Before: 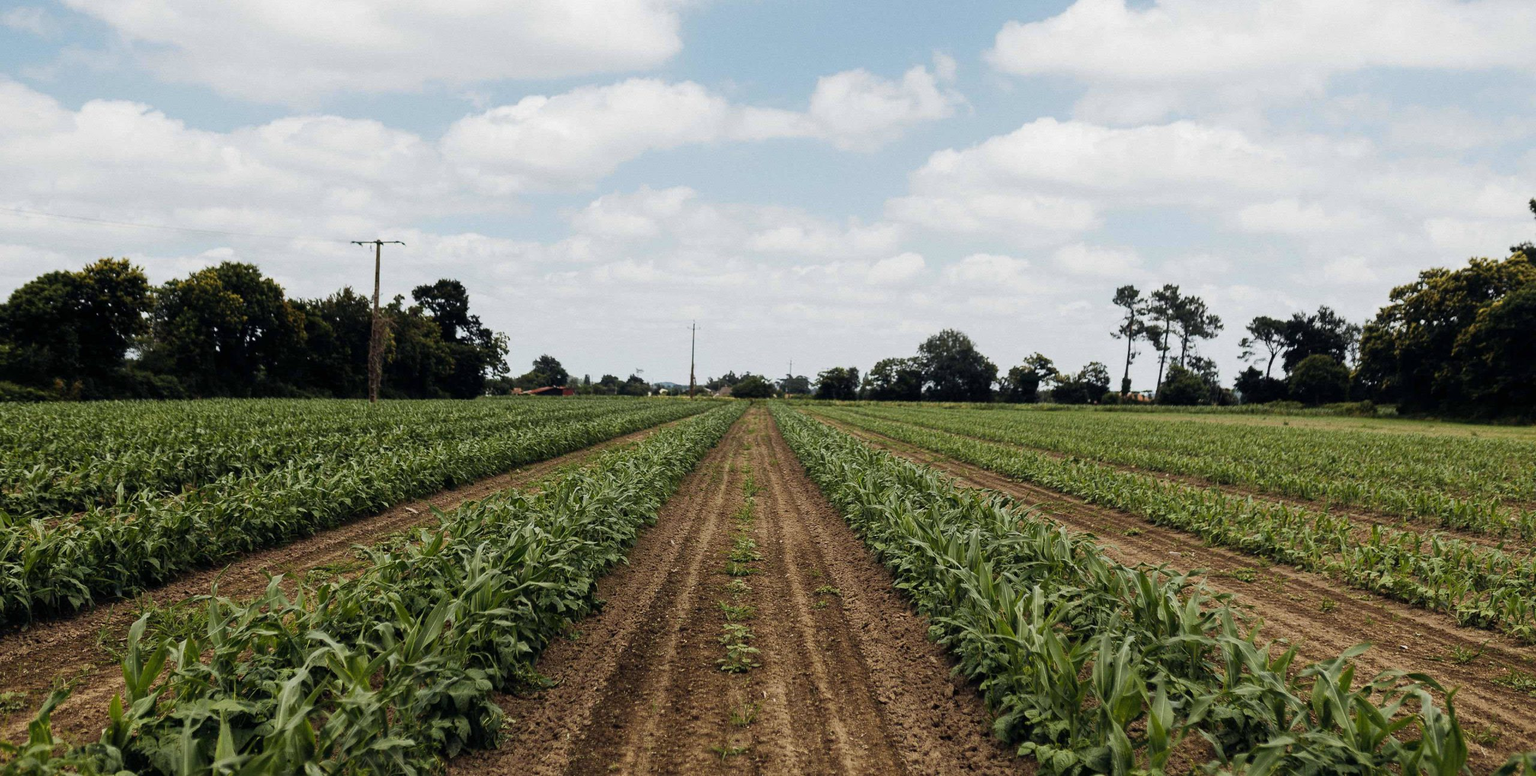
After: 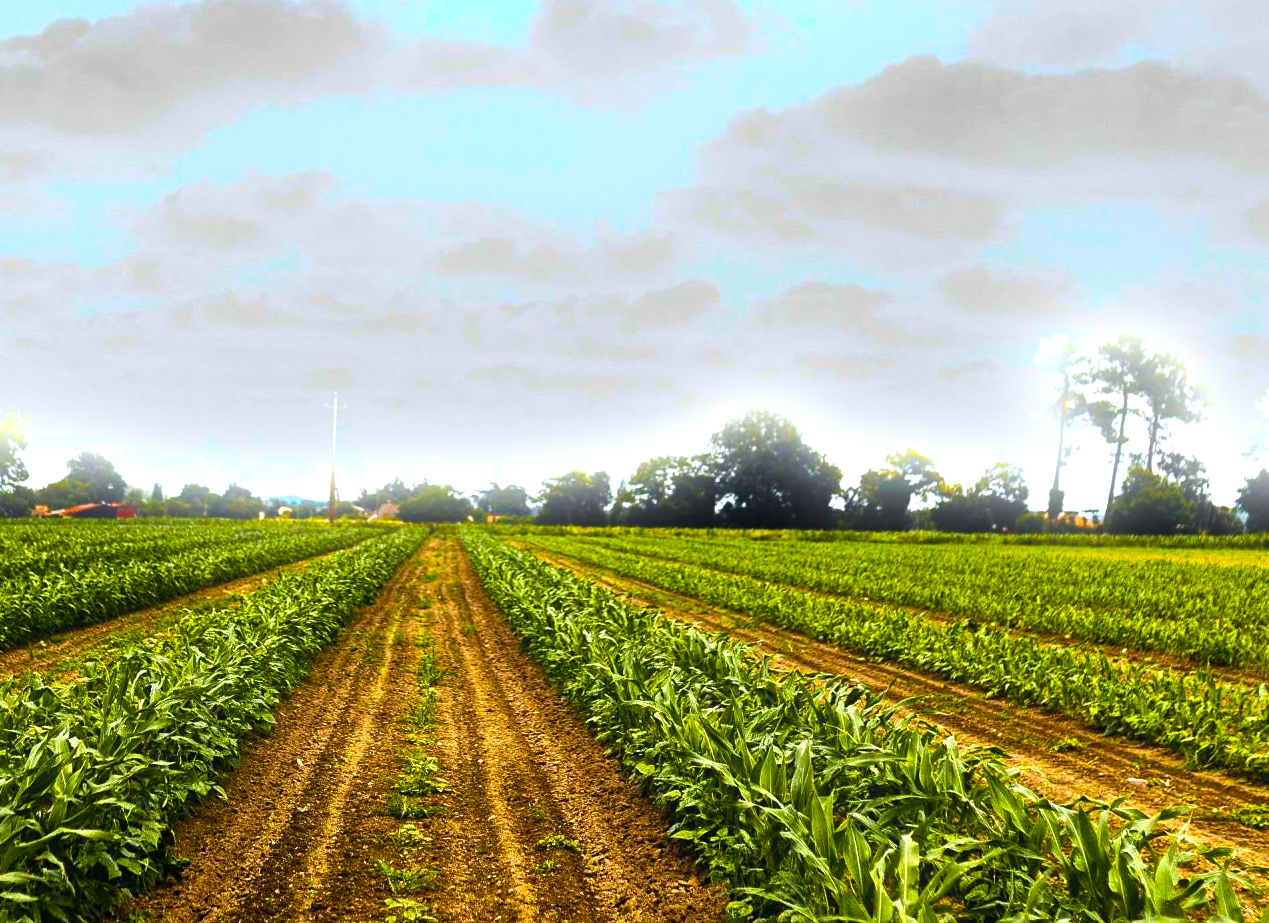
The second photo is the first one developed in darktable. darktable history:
bloom: size 9%, threshold 100%, strength 7%
crop: left 32.075%, top 10.976%, right 18.355%, bottom 17.596%
color balance: output saturation 120%
color balance rgb: linear chroma grading › global chroma 9%, perceptual saturation grading › global saturation 36%, perceptual saturation grading › shadows 35%, perceptual brilliance grading › global brilliance 15%, perceptual brilliance grading › shadows -35%, global vibrance 15%
tone equalizer: -8 EV -0.417 EV, -7 EV -0.389 EV, -6 EV -0.333 EV, -5 EV -0.222 EV, -3 EV 0.222 EV, -2 EV 0.333 EV, -1 EV 0.389 EV, +0 EV 0.417 EV, edges refinement/feathering 500, mask exposure compensation -1.57 EV, preserve details no
exposure: exposure 0.496 EV, compensate highlight preservation false
